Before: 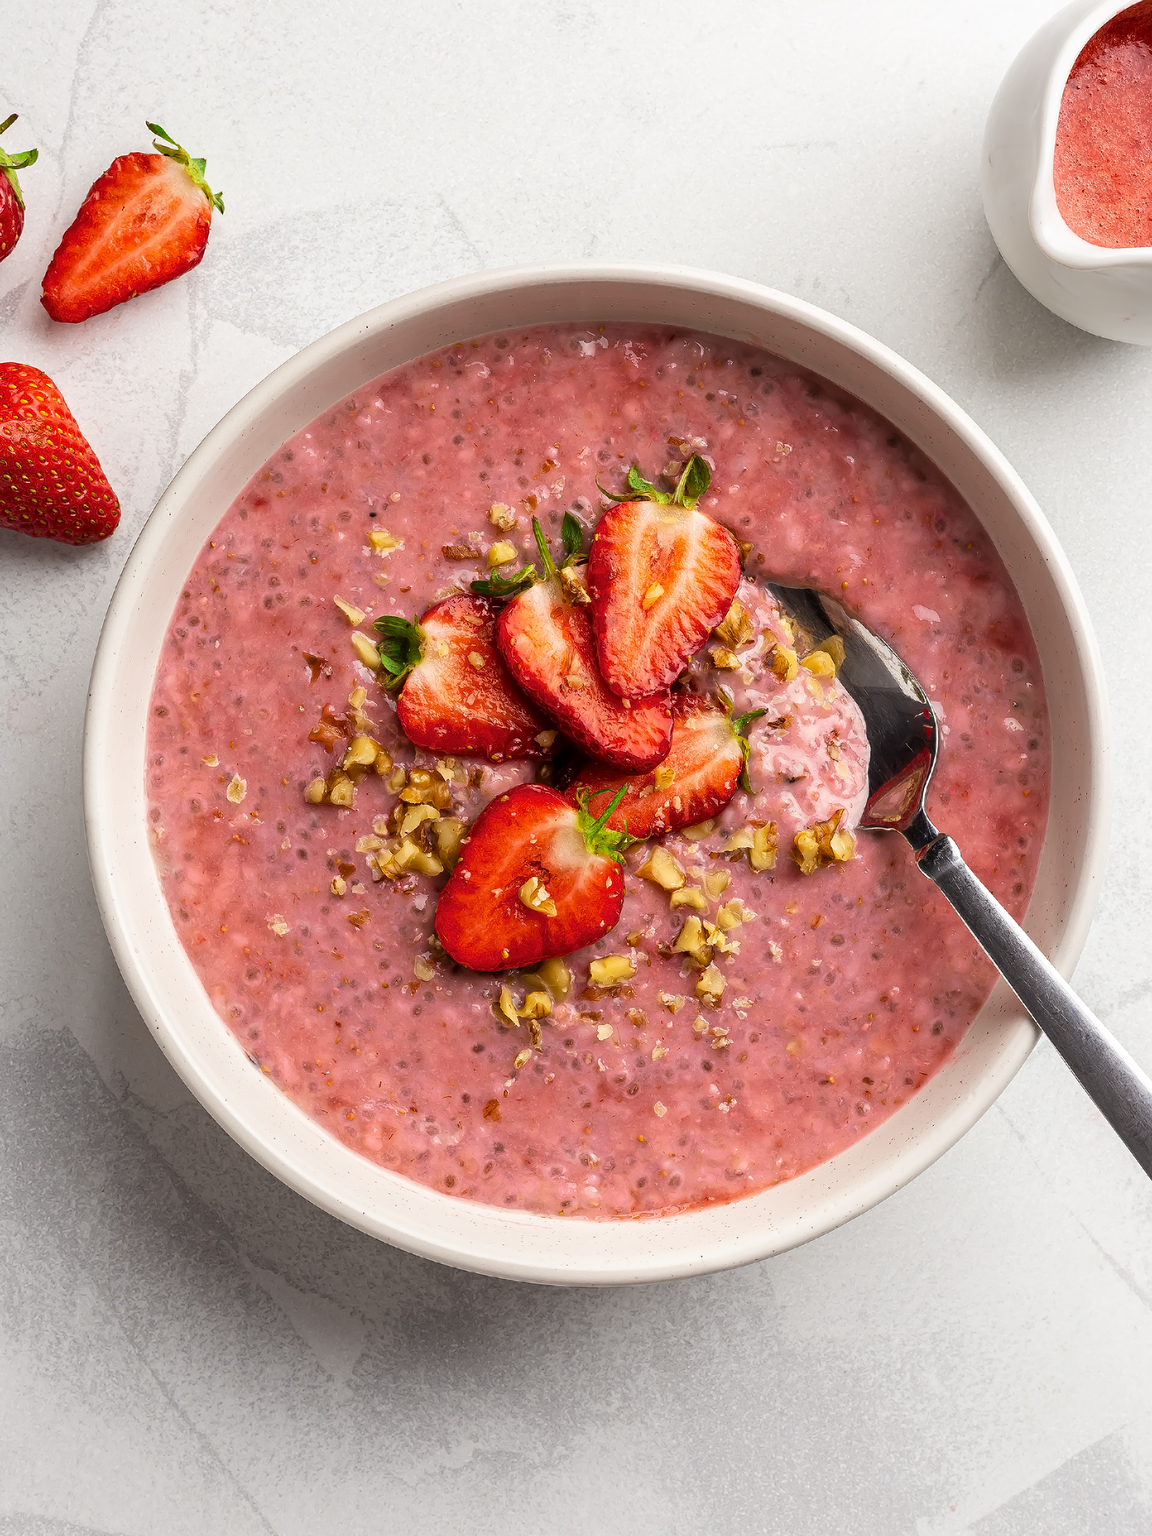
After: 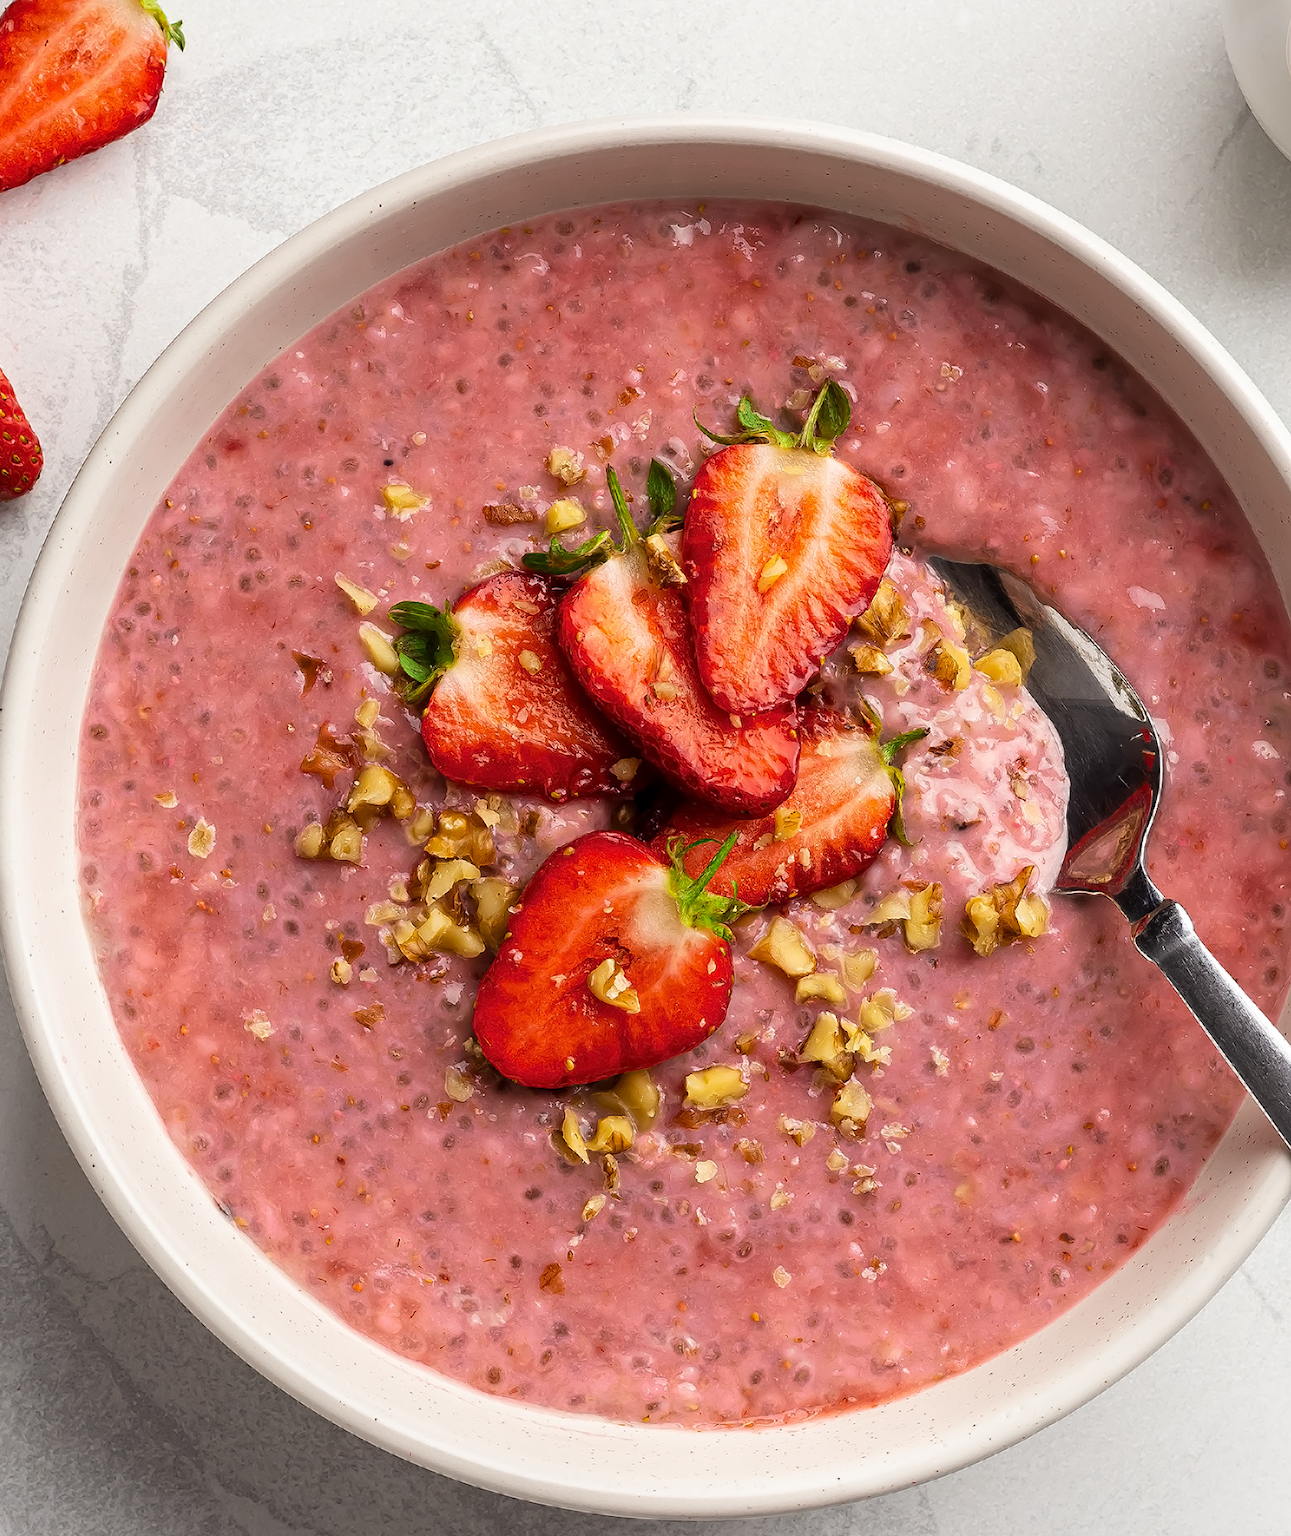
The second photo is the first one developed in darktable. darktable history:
crop: left 7.785%, top 11.544%, right 10.36%, bottom 15.43%
